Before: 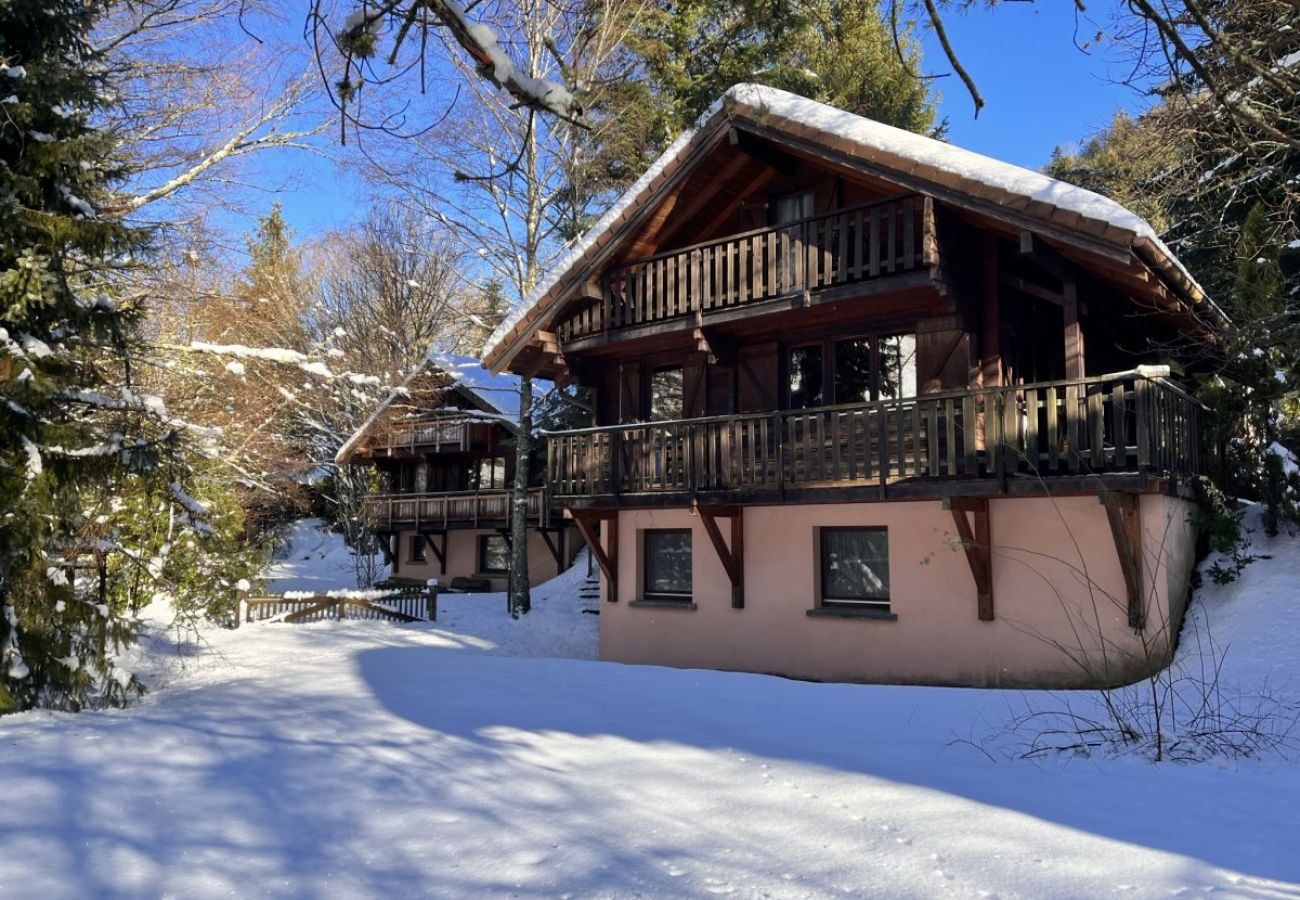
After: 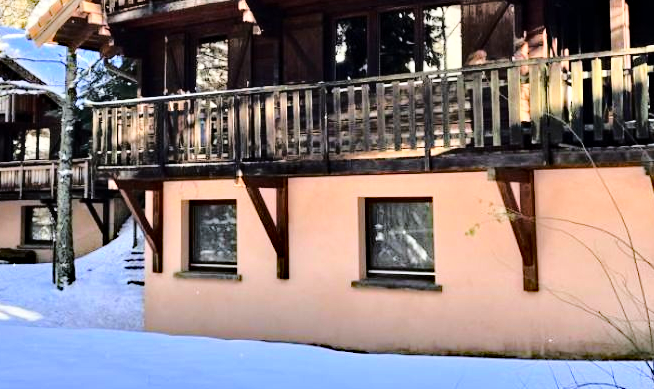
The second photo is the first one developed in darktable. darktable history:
base curve: curves: ch0 [(0, 0) (0.032, 0.037) (0.105, 0.228) (0.435, 0.76) (0.856, 0.983) (1, 1)]
crop: left 35.03%, top 36.625%, right 14.663%, bottom 20.057%
haze removal: strength 0.29, distance 0.25, compatibility mode true, adaptive false
tone equalizer: -7 EV 0.15 EV, -6 EV 0.6 EV, -5 EV 1.15 EV, -4 EV 1.33 EV, -3 EV 1.15 EV, -2 EV 0.6 EV, -1 EV 0.15 EV, mask exposure compensation -0.5 EV
